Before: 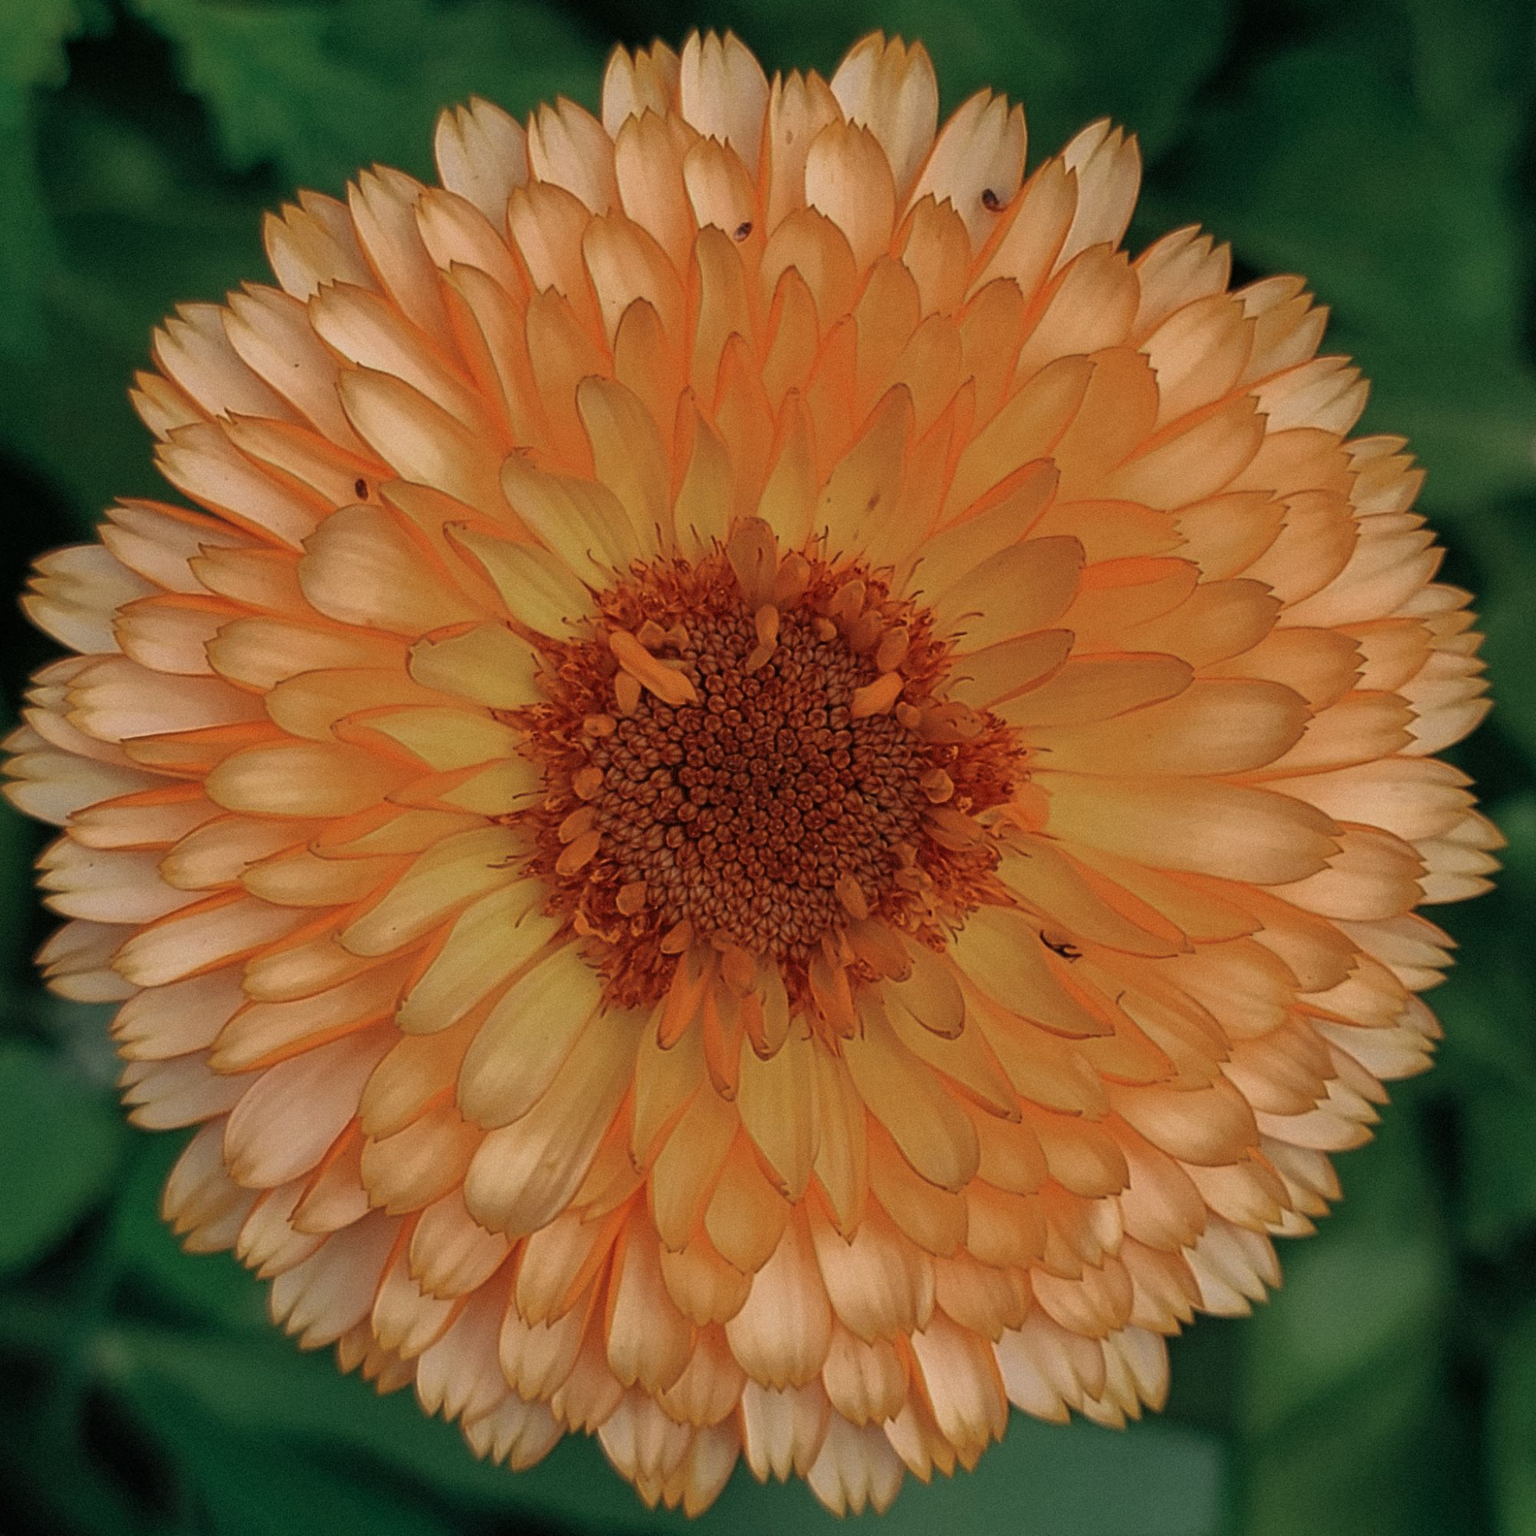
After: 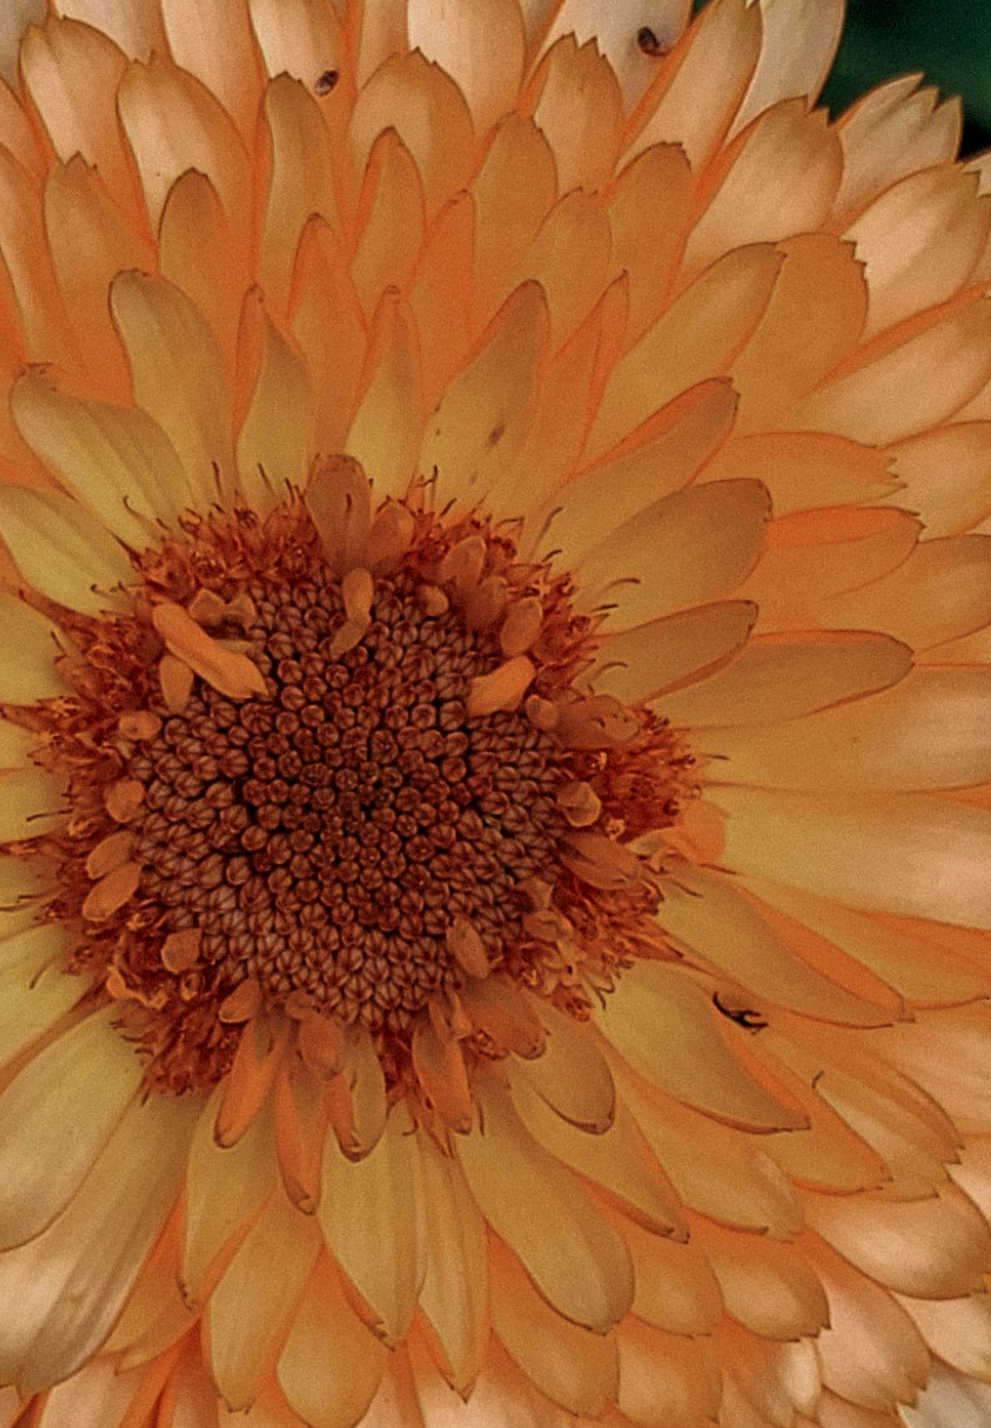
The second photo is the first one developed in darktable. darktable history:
crop: left 32.075%, top 10.976%, right 18.355%, bottom 17.596%
local contrast: on, module defaults
